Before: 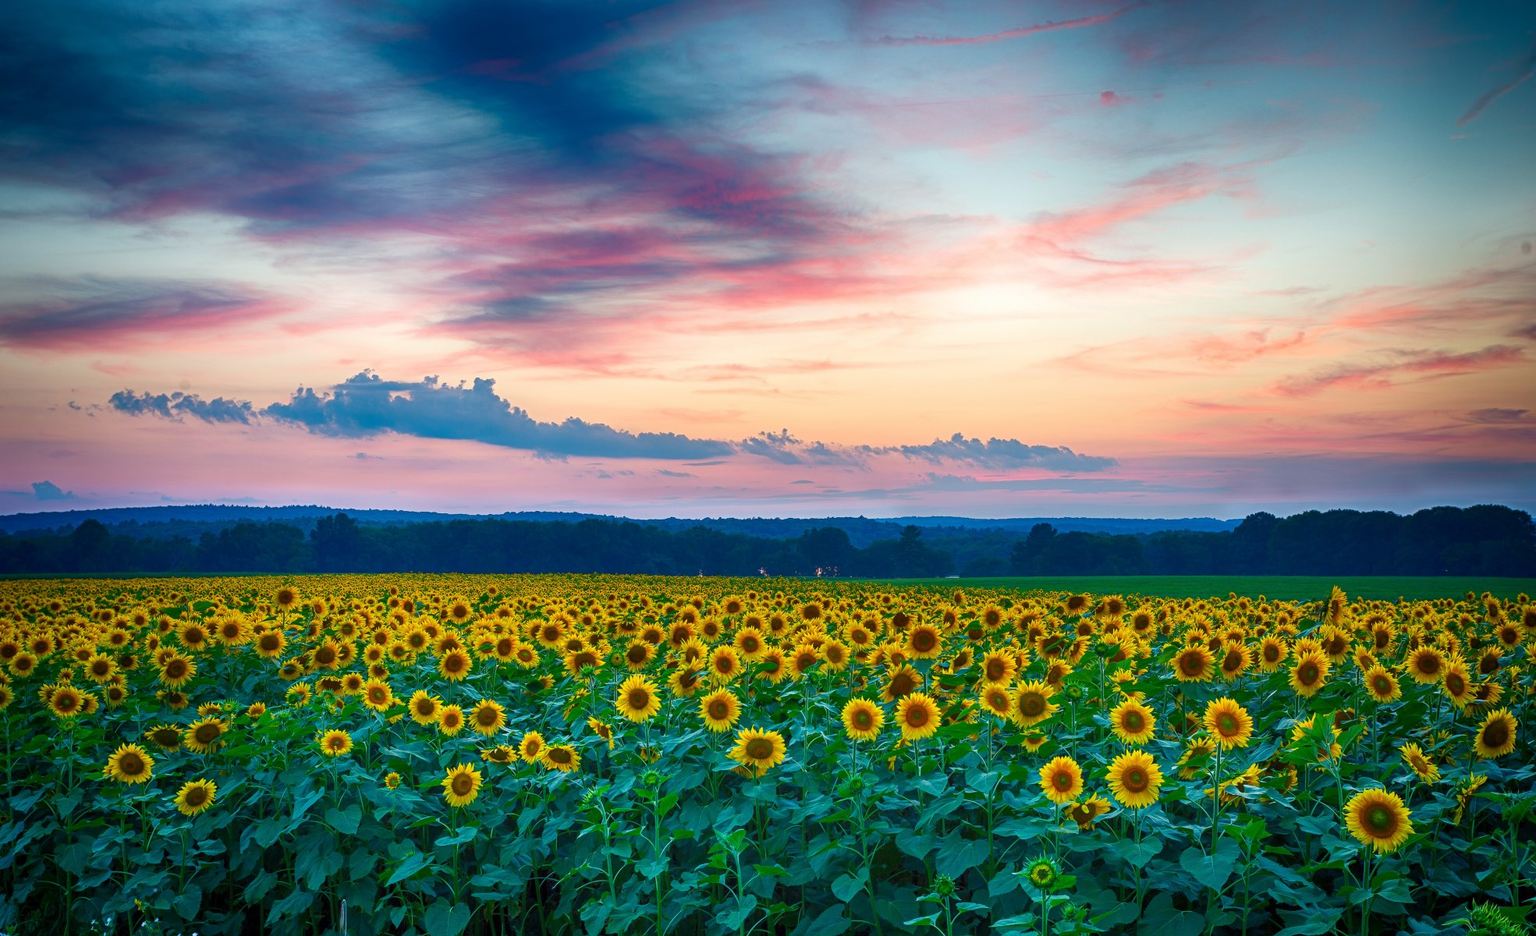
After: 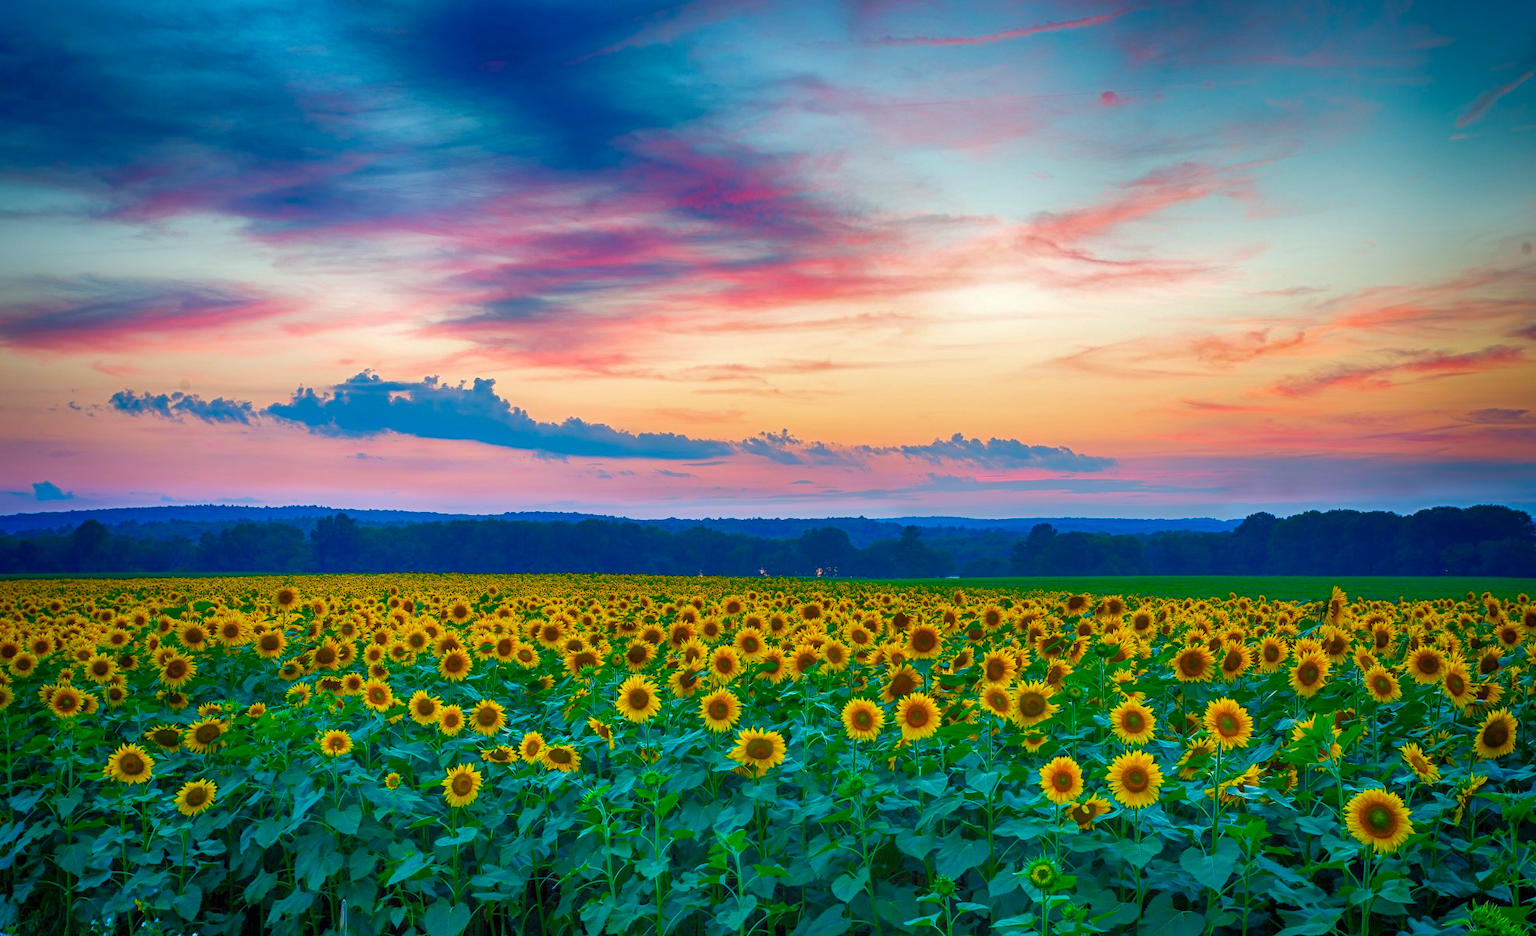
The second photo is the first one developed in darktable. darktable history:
color balance rgb: linear chroma grading › global chroma 15.036%, perceptual saturation grading › global saturation 25.776%
shadows and highlights: highlights color adjustment 0.346%
